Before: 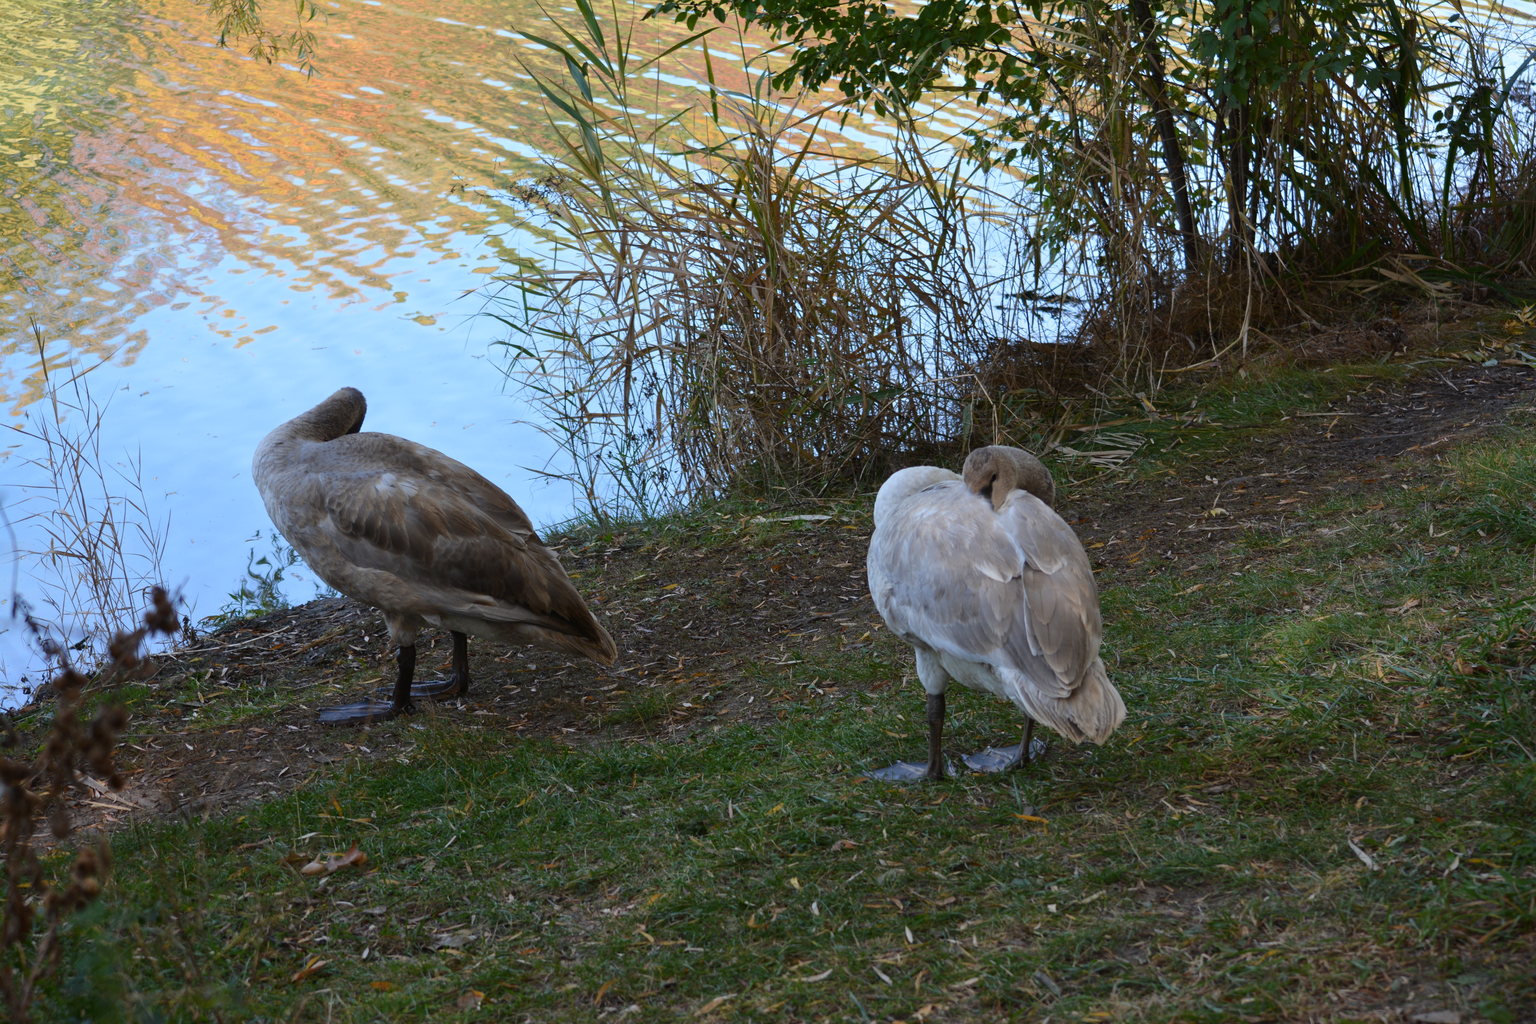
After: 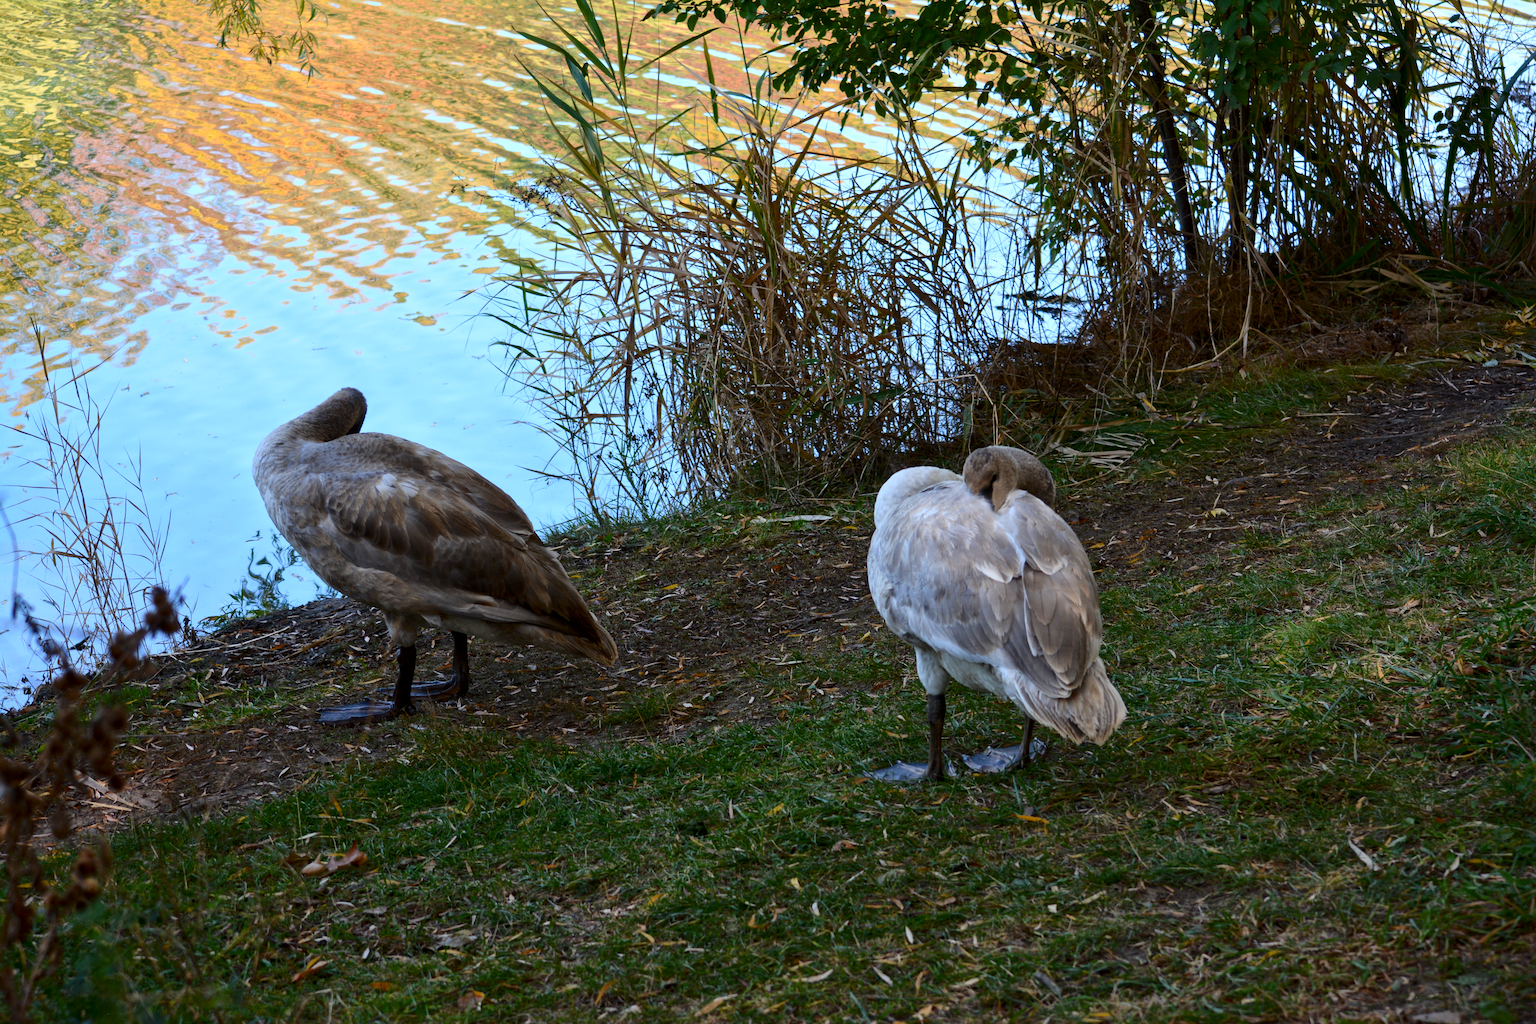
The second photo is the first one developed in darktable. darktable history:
contrast brightness saturation: contrast 0.18, saturation 0.3
local contrast: mode bilateral grid, contrast 20, coarseness 50, detail 132%, midtone range 0.2
